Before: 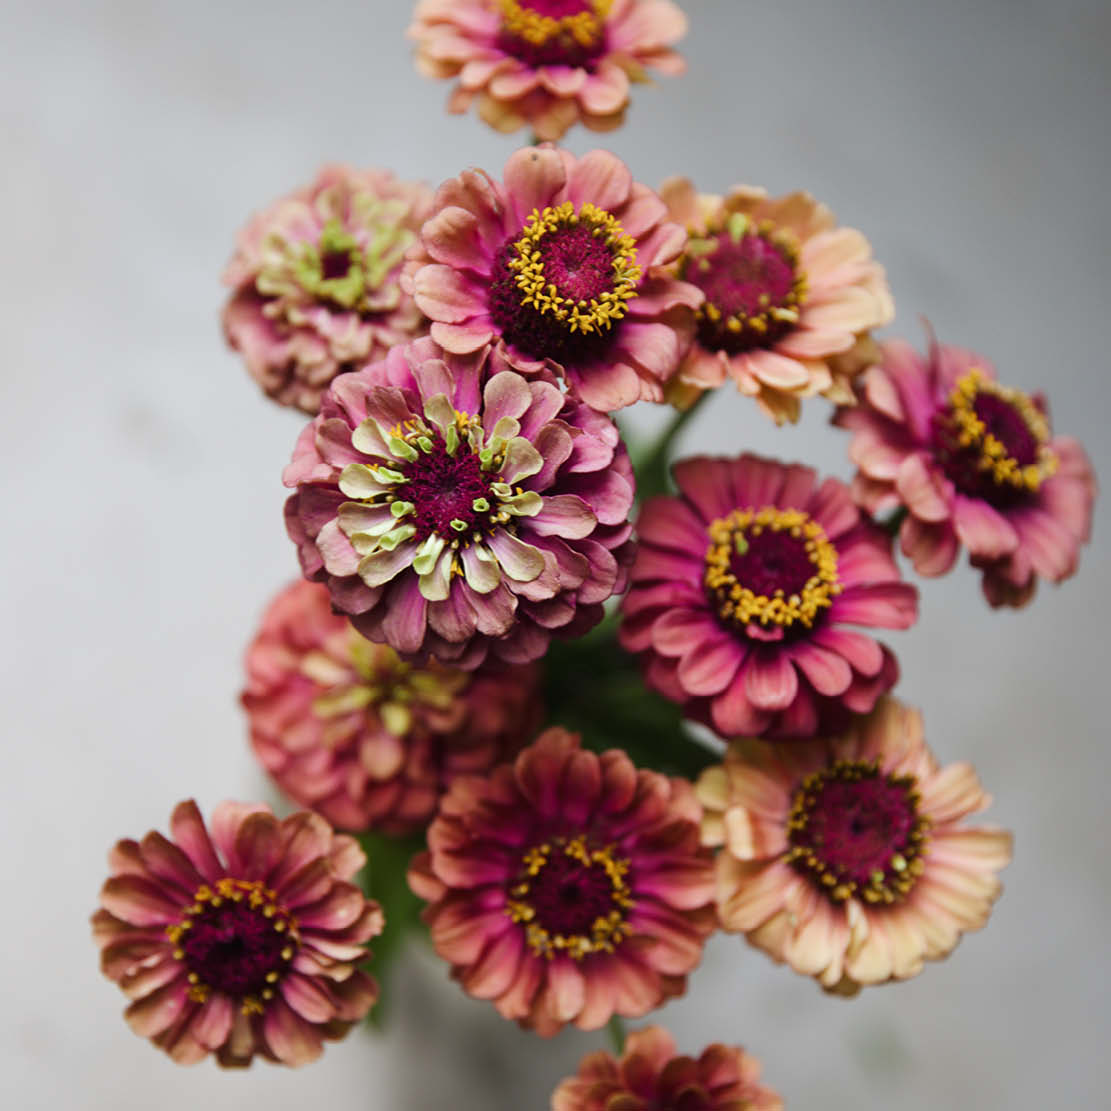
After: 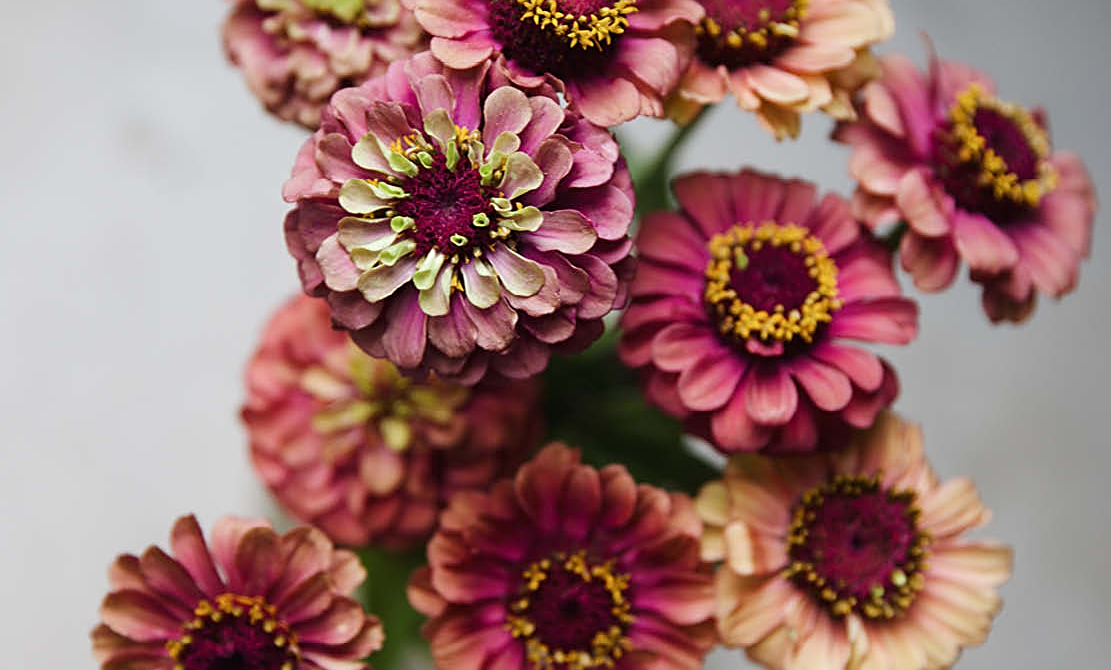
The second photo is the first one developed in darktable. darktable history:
sharpen: on, module defaults
crop and rotate: top 25.668%, bottom 13.954%
